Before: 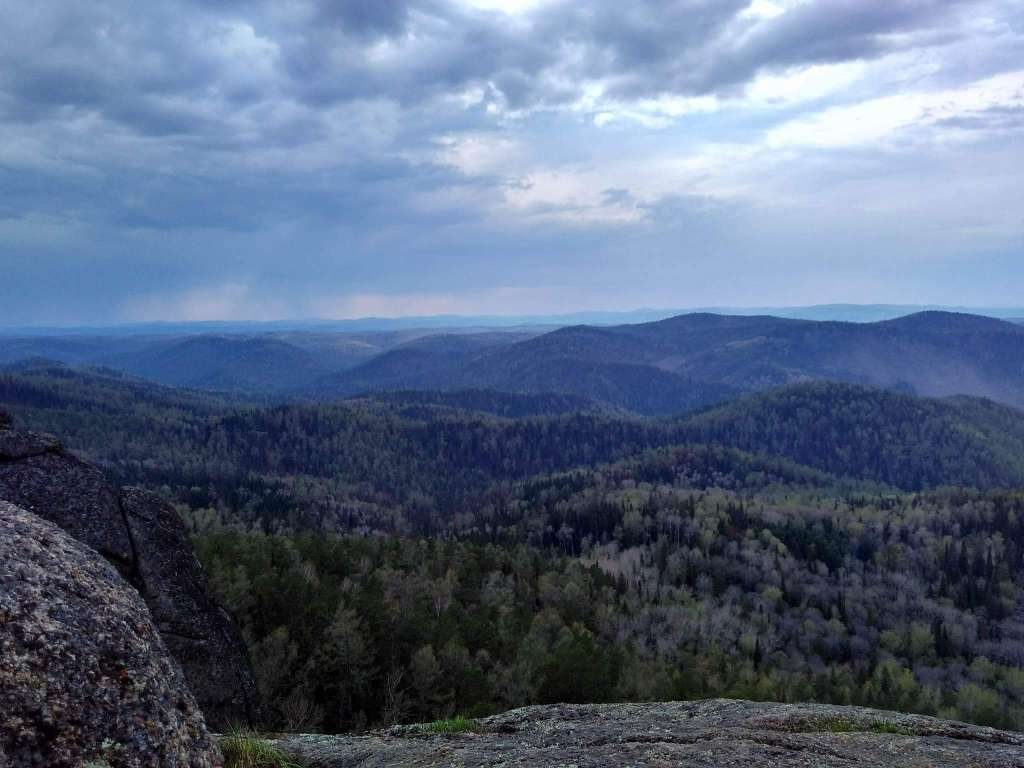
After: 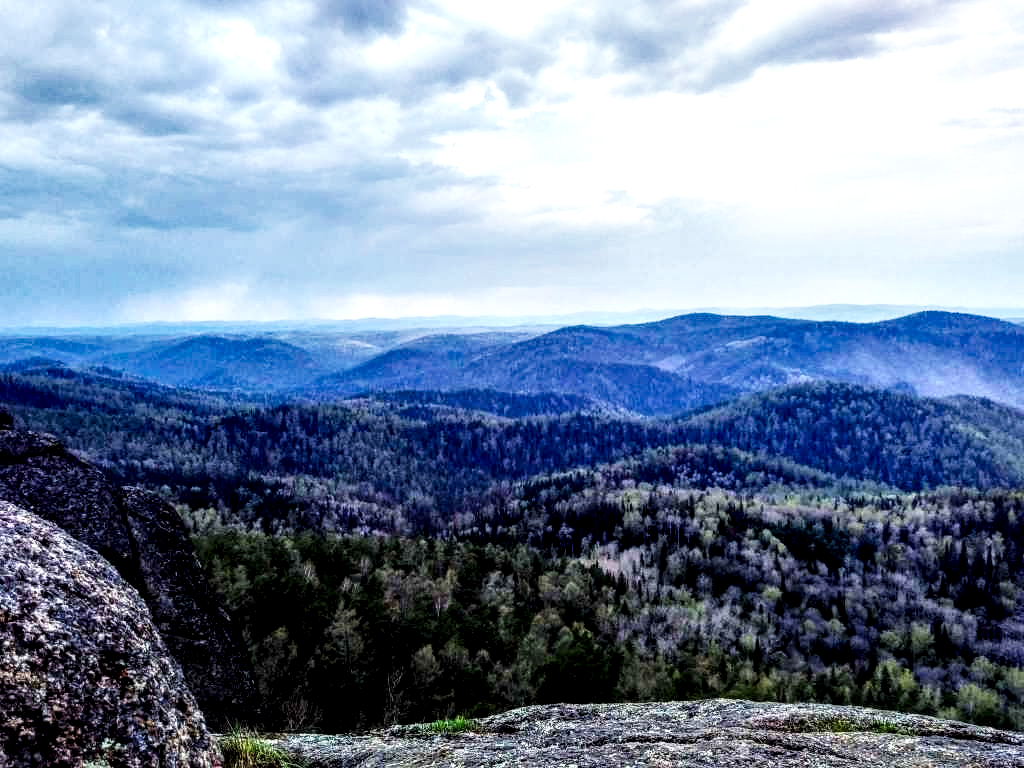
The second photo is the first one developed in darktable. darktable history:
local contrast: highlights 19%, detail 185%
base curve: curves: ch0 [(0, 0) (0.007, 0.004) (0.027, 0.03) (0.046, 0.07) (0.207, 0.54) (0.442, 0.872) (0.673, 0.972) (1, 1)], preserve colors none
